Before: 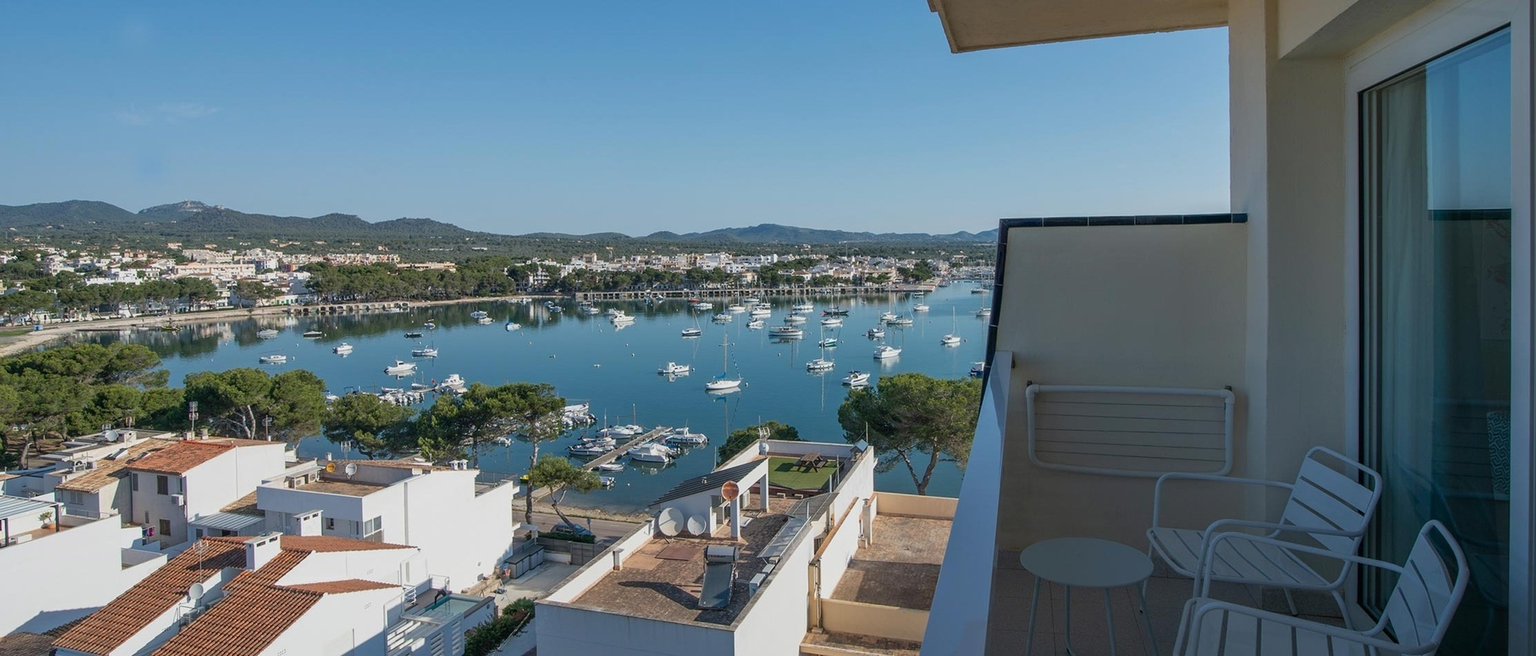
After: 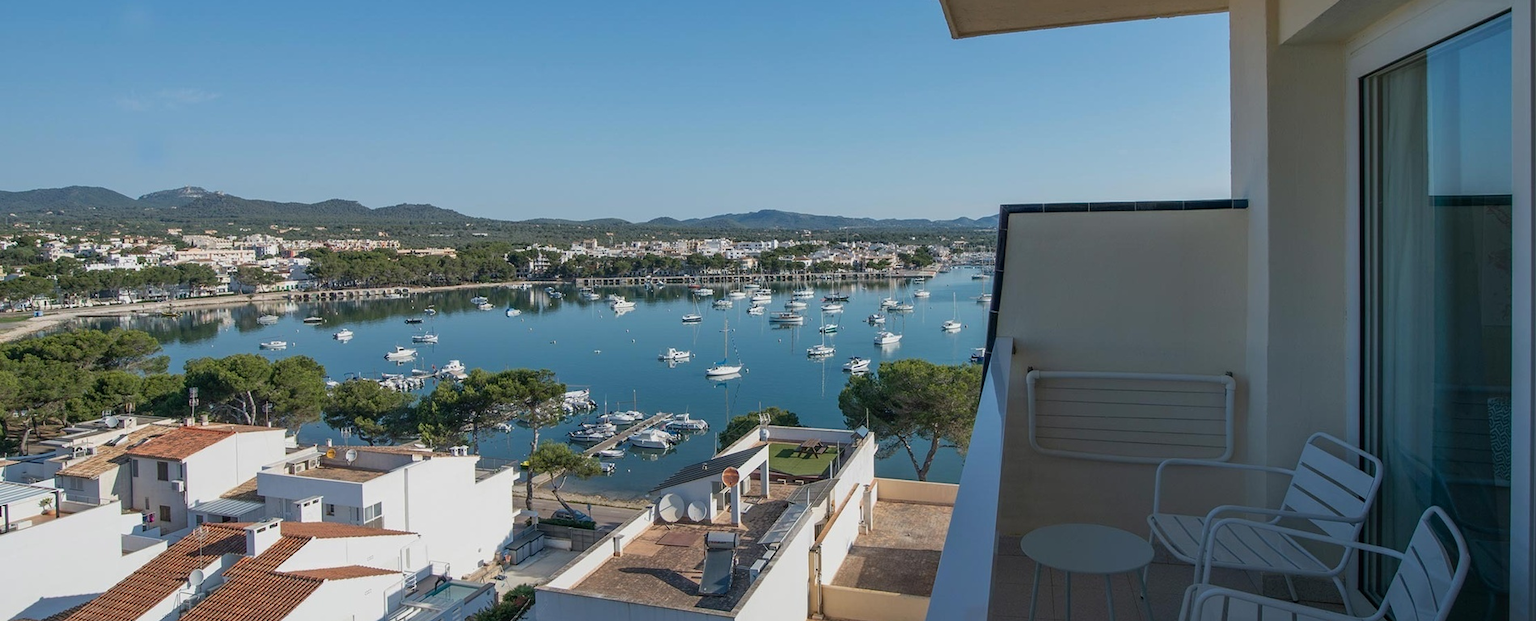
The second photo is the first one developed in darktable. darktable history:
crop and rotate: top 2.223%, bottom 3.127%
